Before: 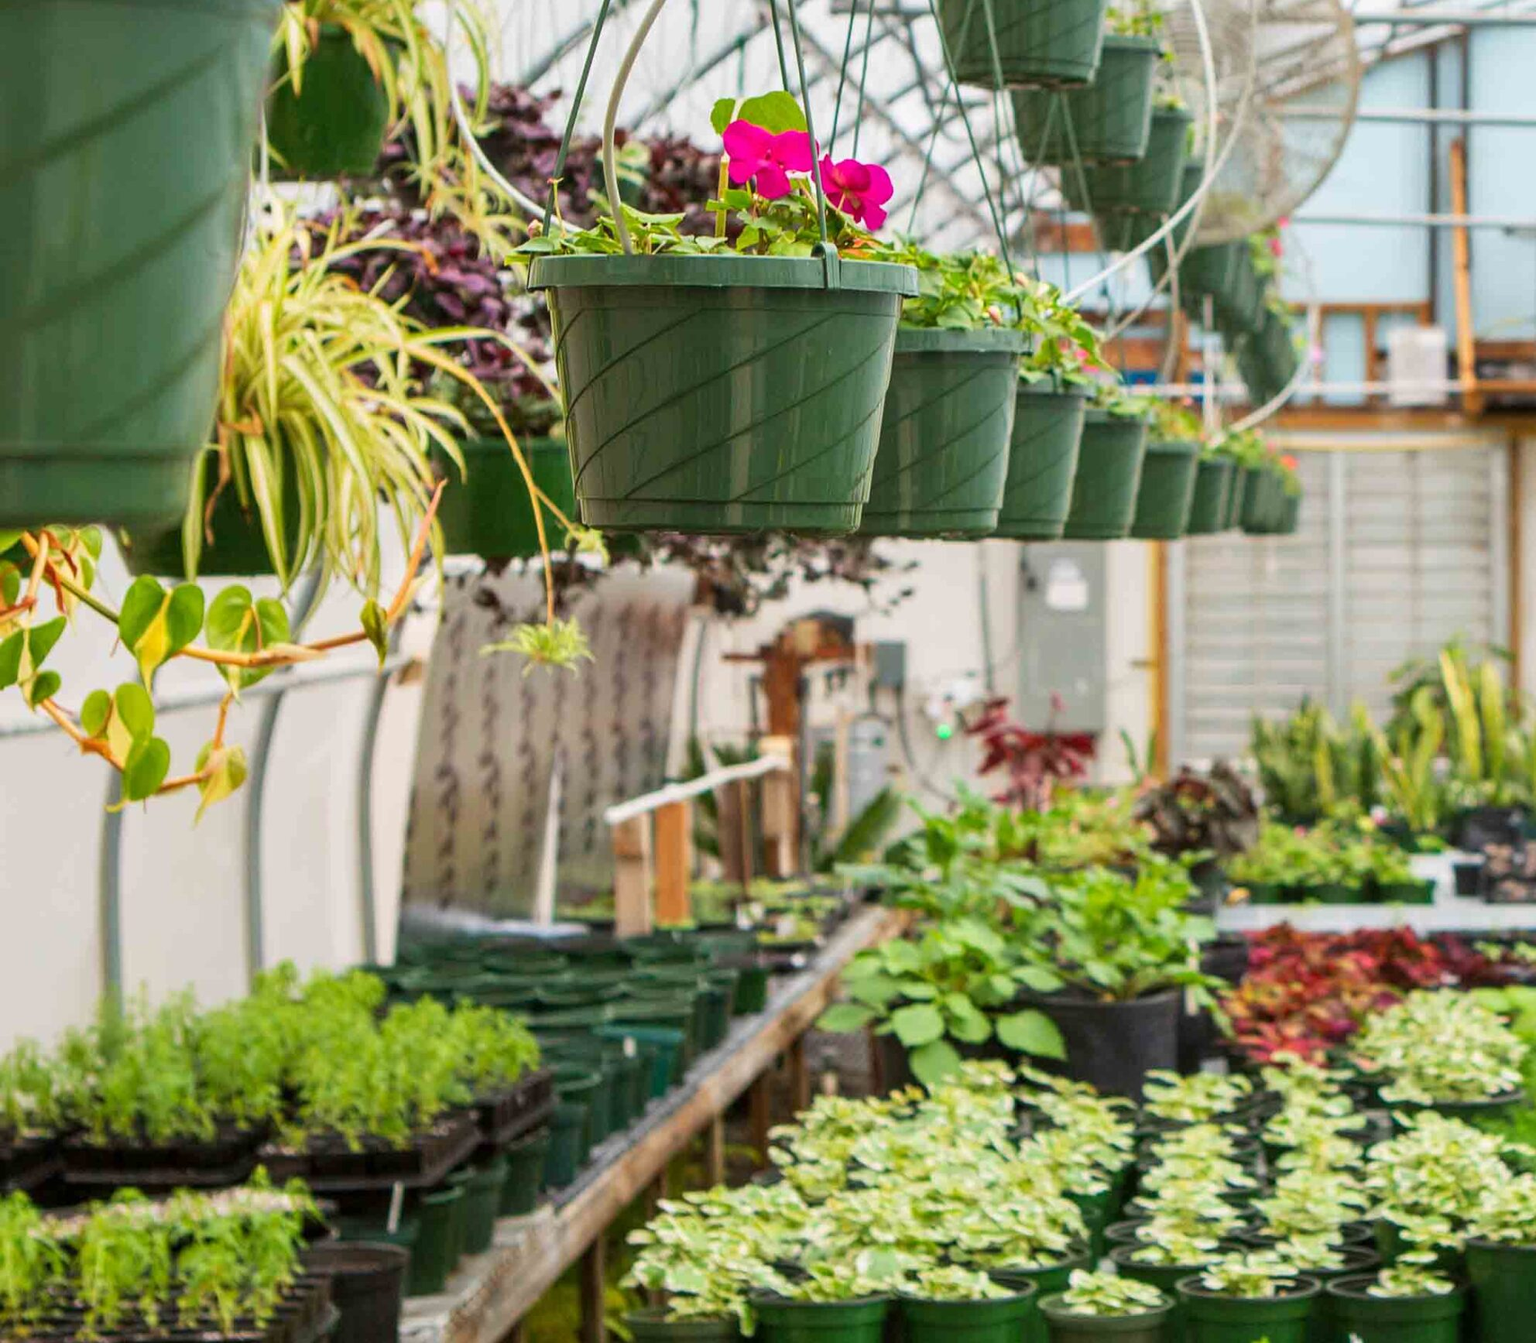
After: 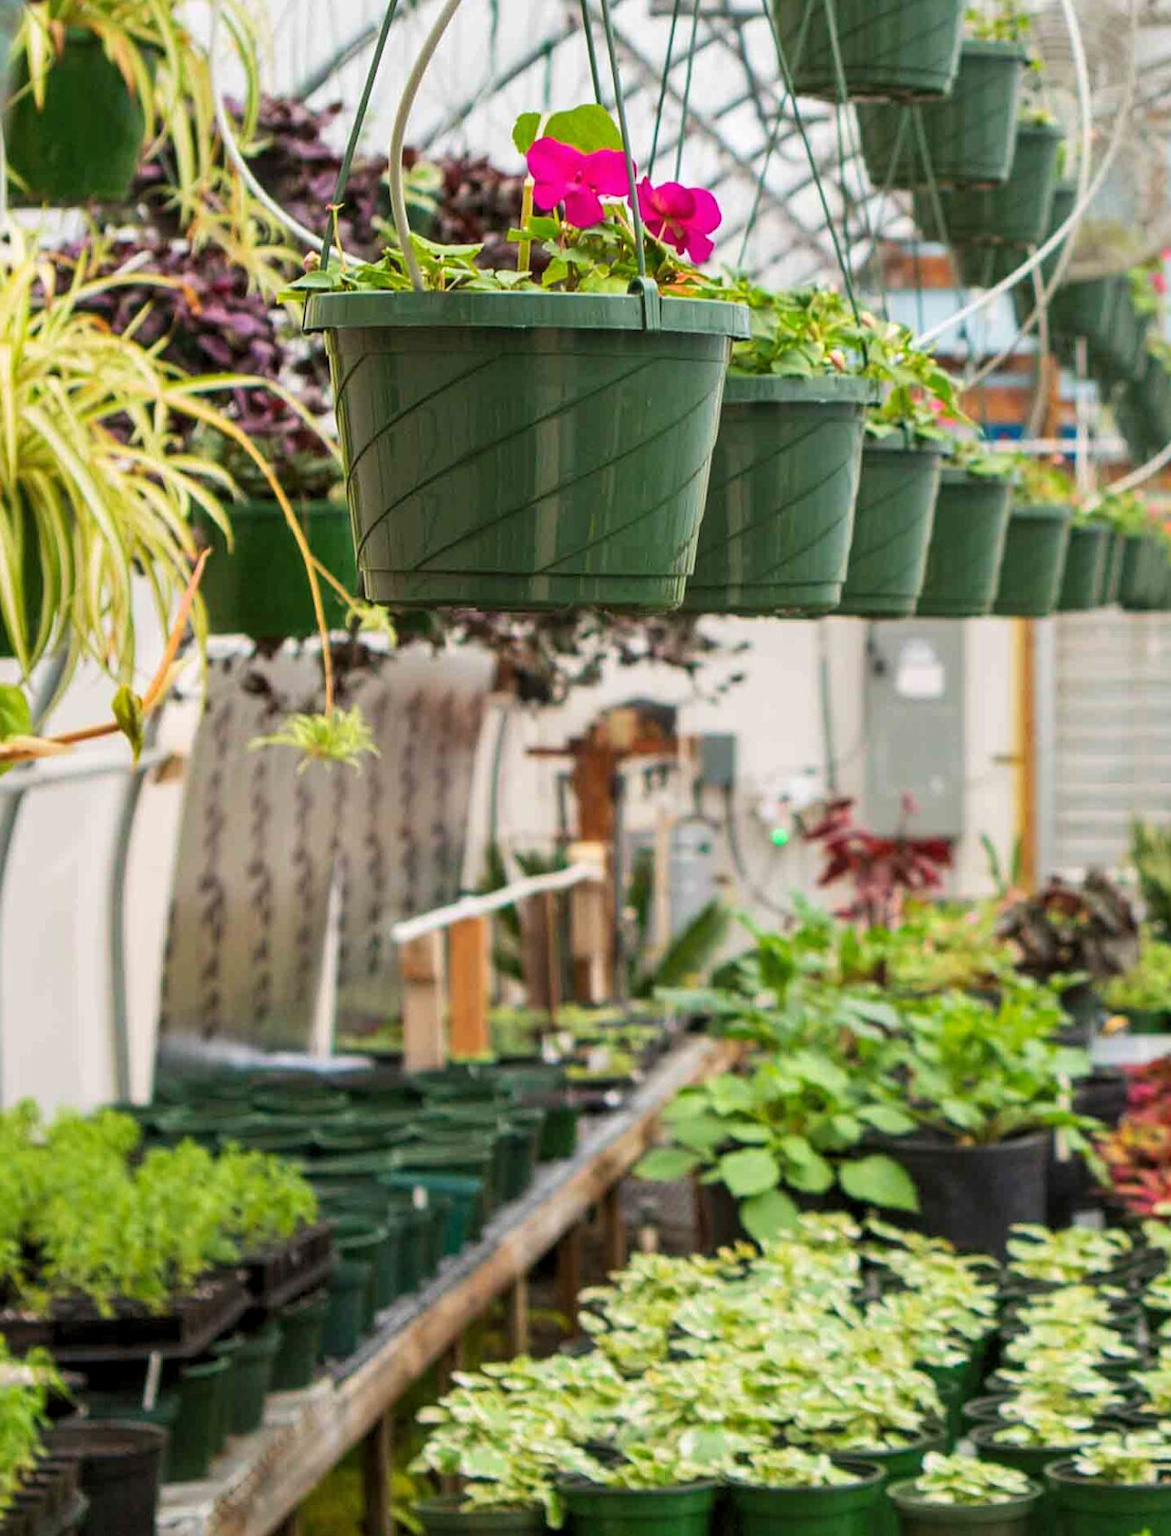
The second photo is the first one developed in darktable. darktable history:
levels: black 8.58%, gray 59.38%, levels [0.026, 0.507, 0.987]
crop: left 17.116%, right 16.158%
